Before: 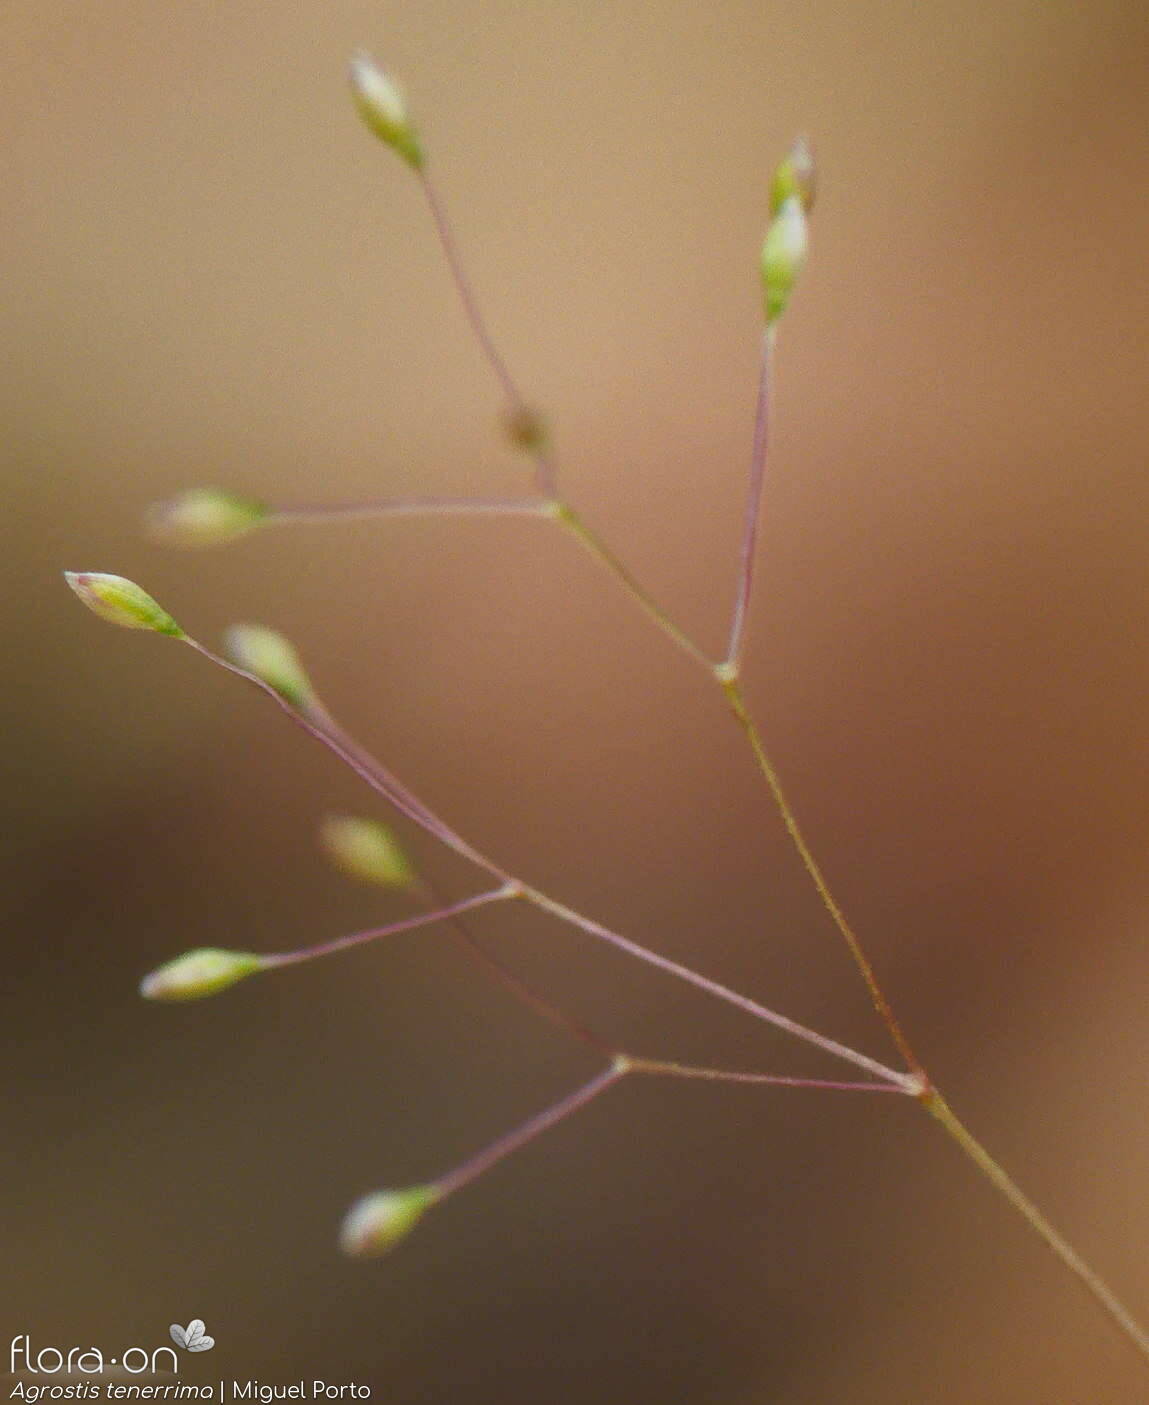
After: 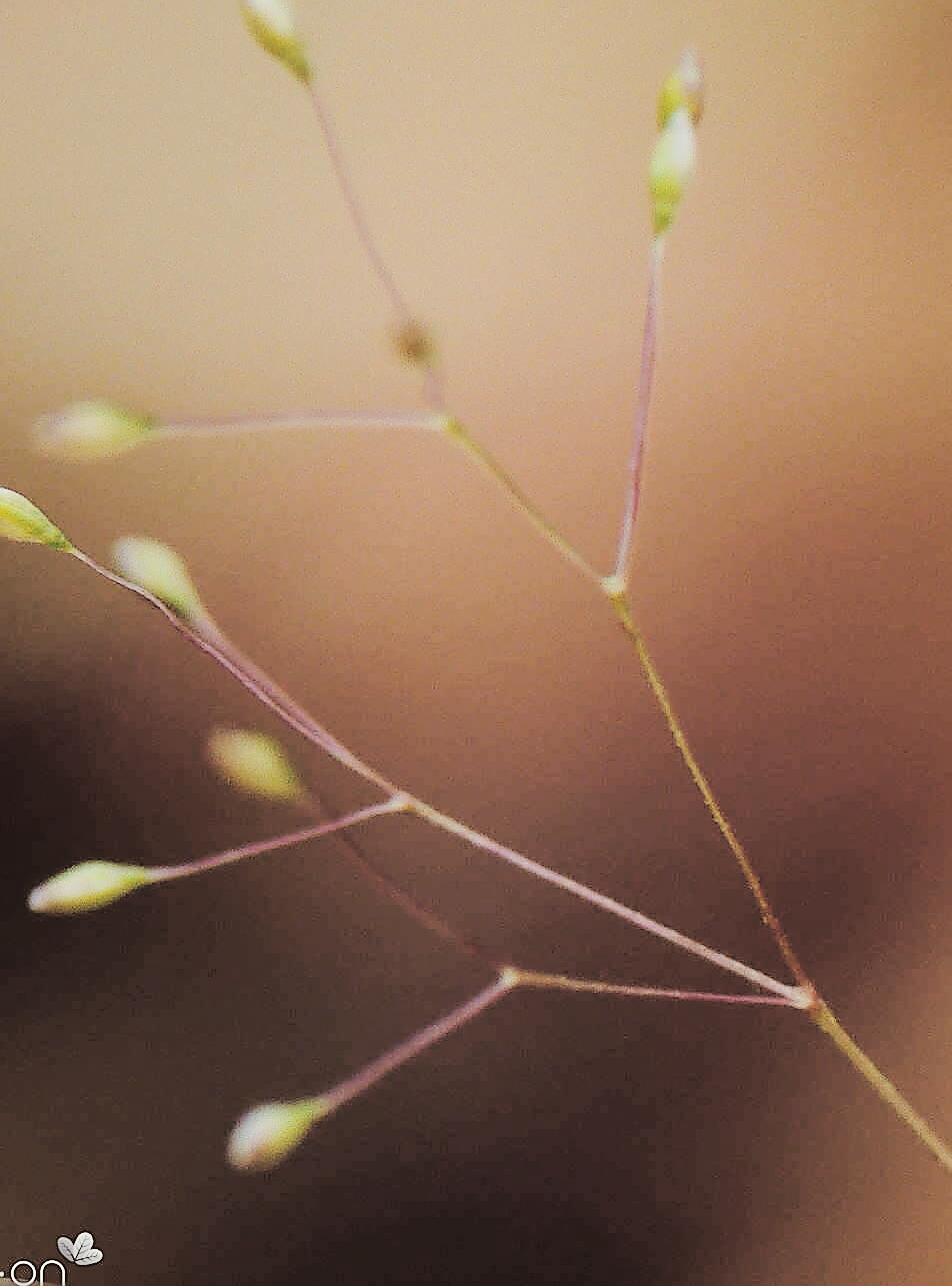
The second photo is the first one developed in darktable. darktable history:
split-toning: shadows › saturation 0.2
crop: left 9.807%, top 6.259%, right 7.334%, bottom 2.177%
filmic rgb: black relative exposure -5 EV, hardness 2.88, contrast 1.3
sharpen: radius 1.4, amount 1.25, threshold 0.7
tone curve: curves: ch0 [(0, 0) (0.003, 0.034) (0.011, 0.038) (0.025, 0.046) (0.044, 0.054) (0.069, 0.06) (0.1, 0.079) (0.136, 0.114) (0.177, 0.151) (0.224, 0.213) (0.277, 0.293) (0.335, 0.385) (0.399, 0.482) (0.468, 0.578) (0.543, 0.655) (0.623, 0.724) (0.709, 0.786) (0.801, 0.854) (0.898, 0.922) (1, 1)], preserve colors none
